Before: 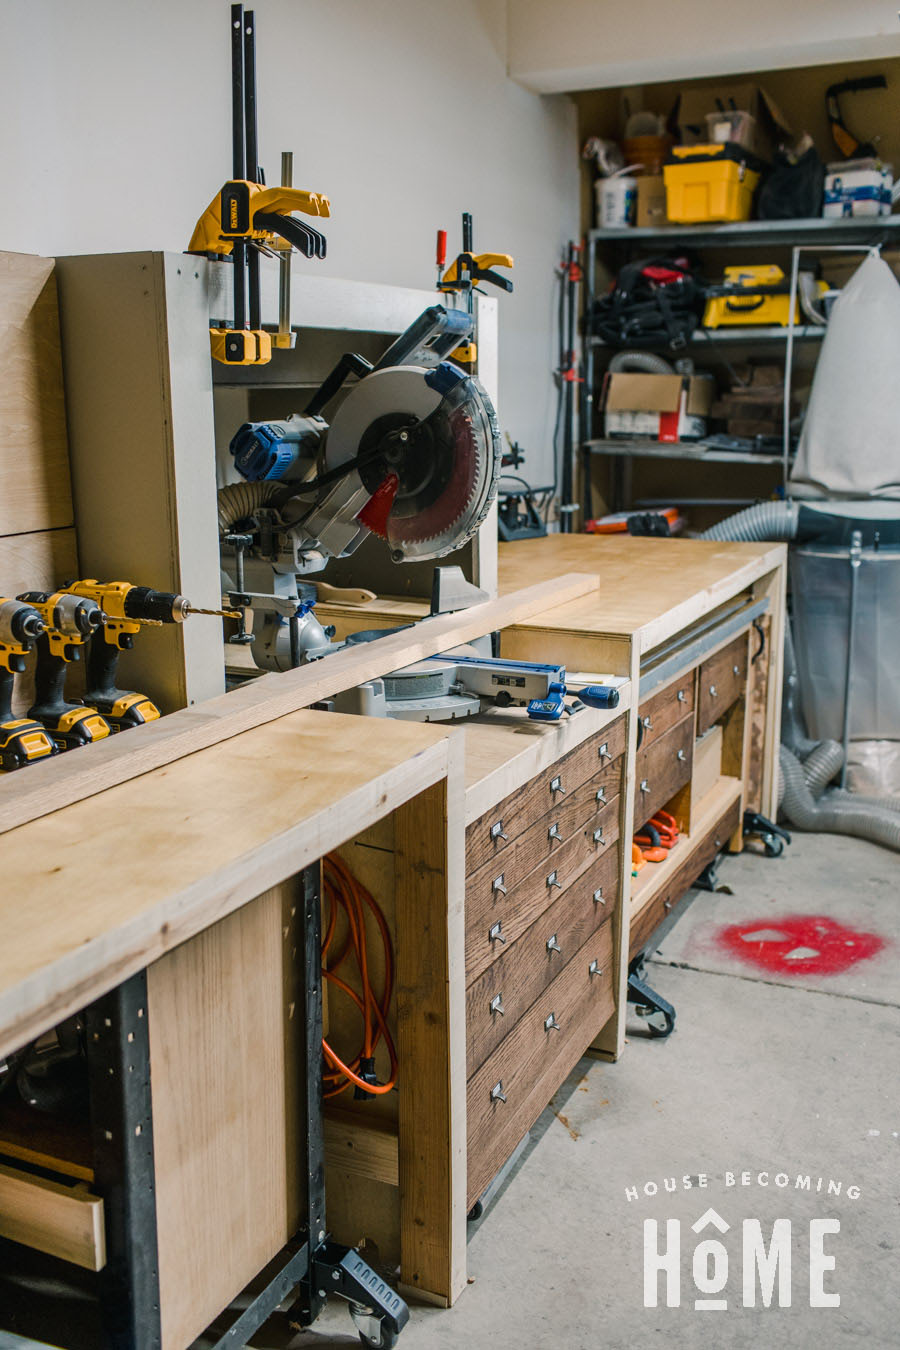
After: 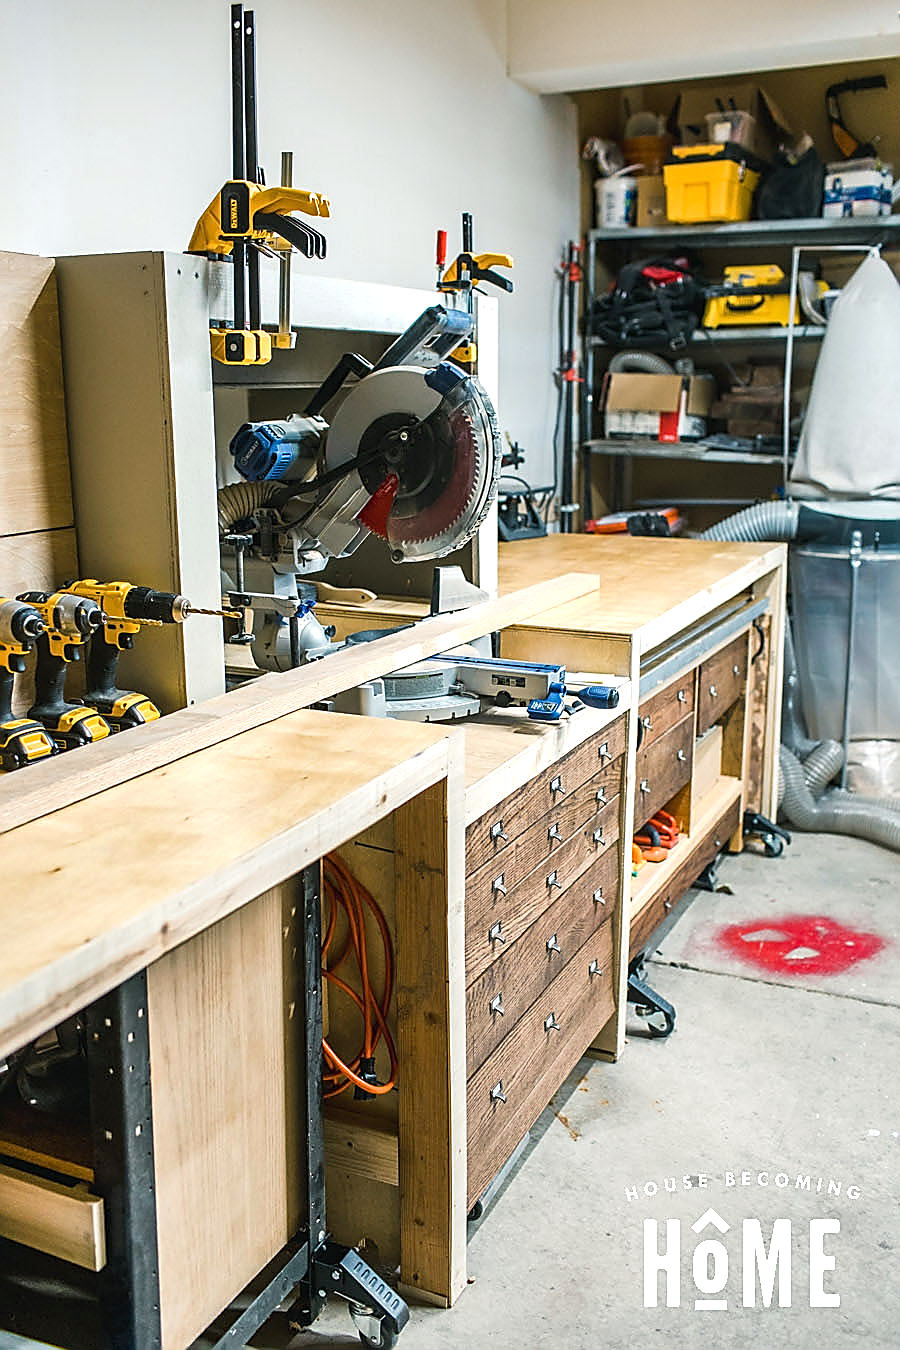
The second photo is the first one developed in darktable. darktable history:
sharpen: radius 1.4, amount 1.25, threshold 0.7
exposure: black level correction 0, exposure 0.7 EV, compensate exposure bias true, compensate highlight preservation false
white balance: red 0.978, blue 0.999
